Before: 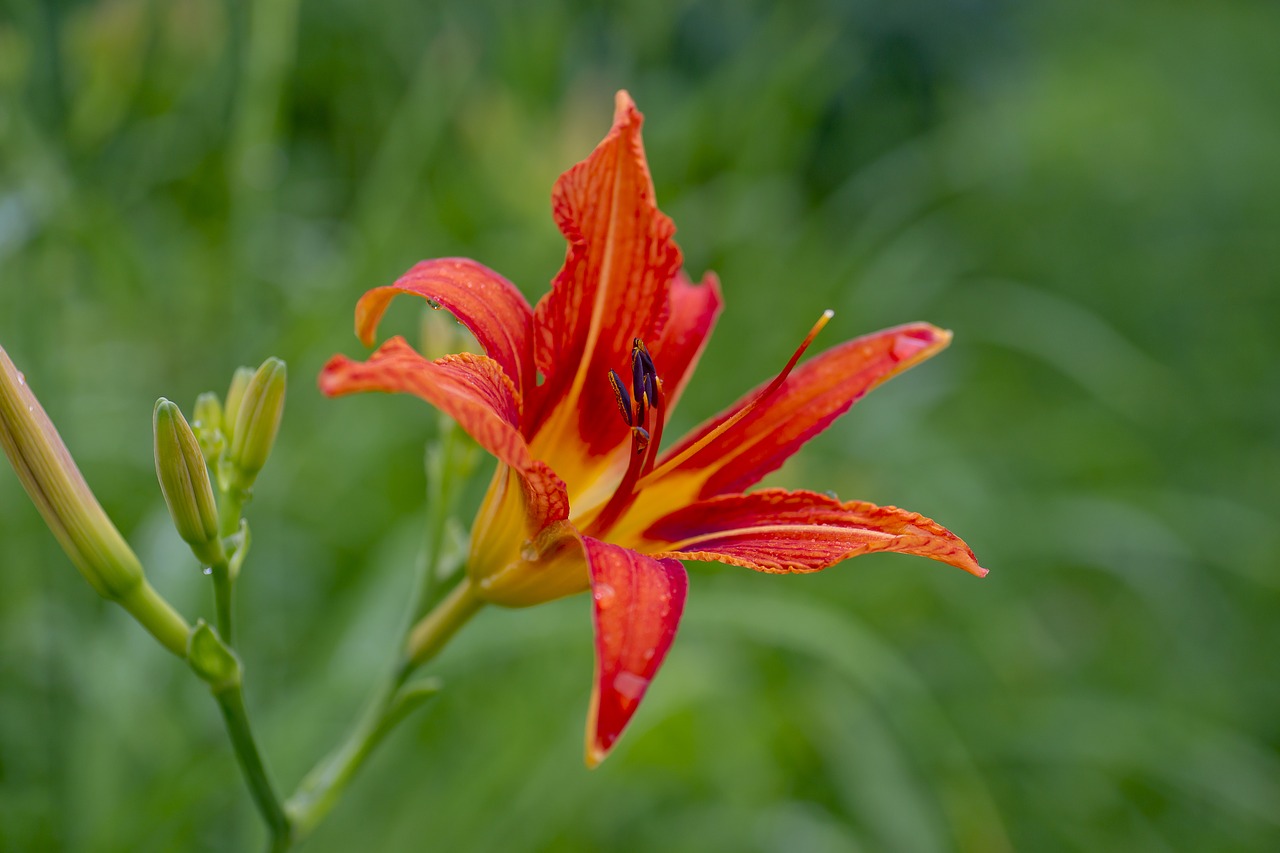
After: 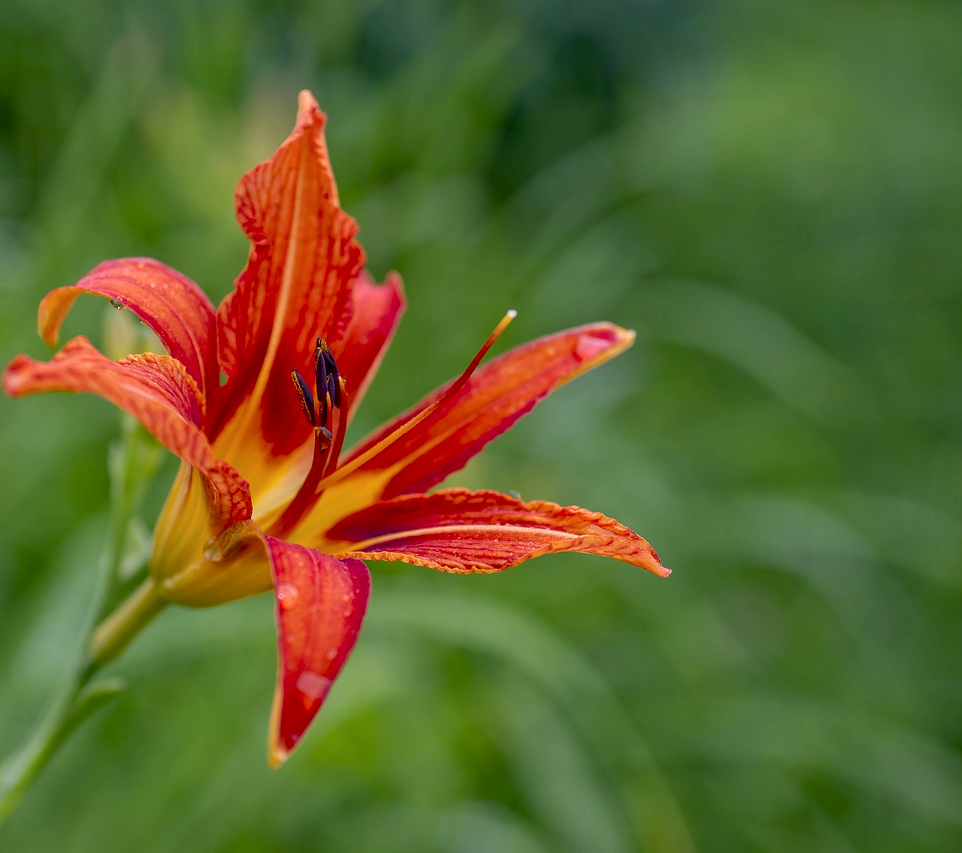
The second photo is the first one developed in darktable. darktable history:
crop and rotate: left 24.768%
local contrast: on, module defaults
